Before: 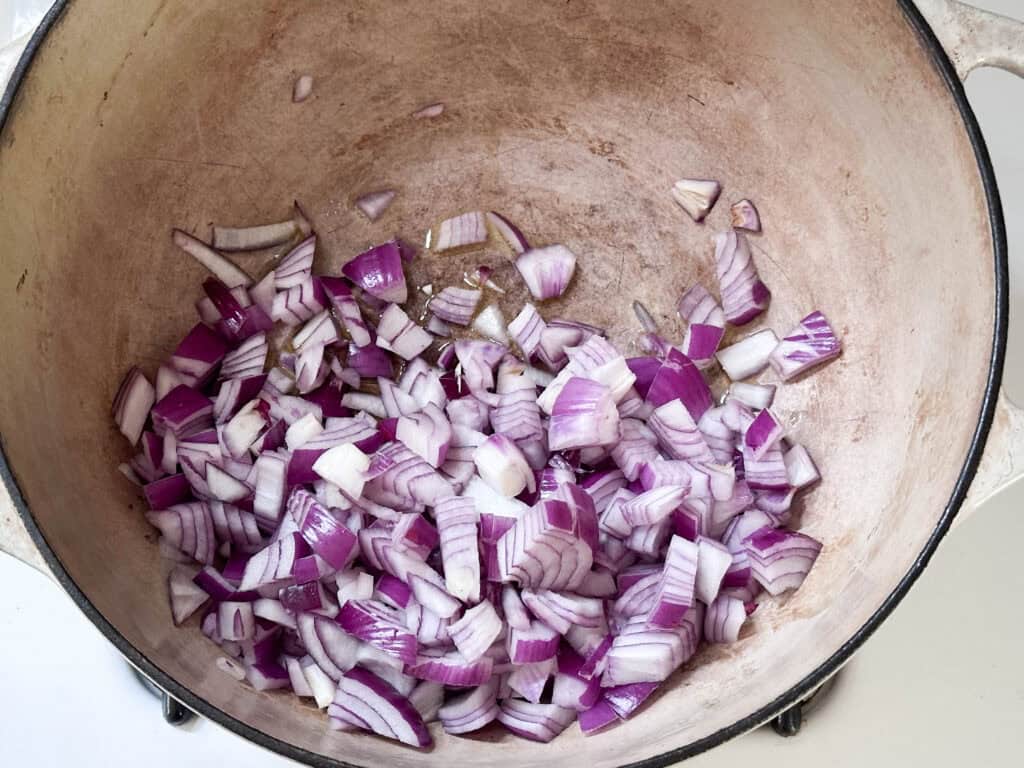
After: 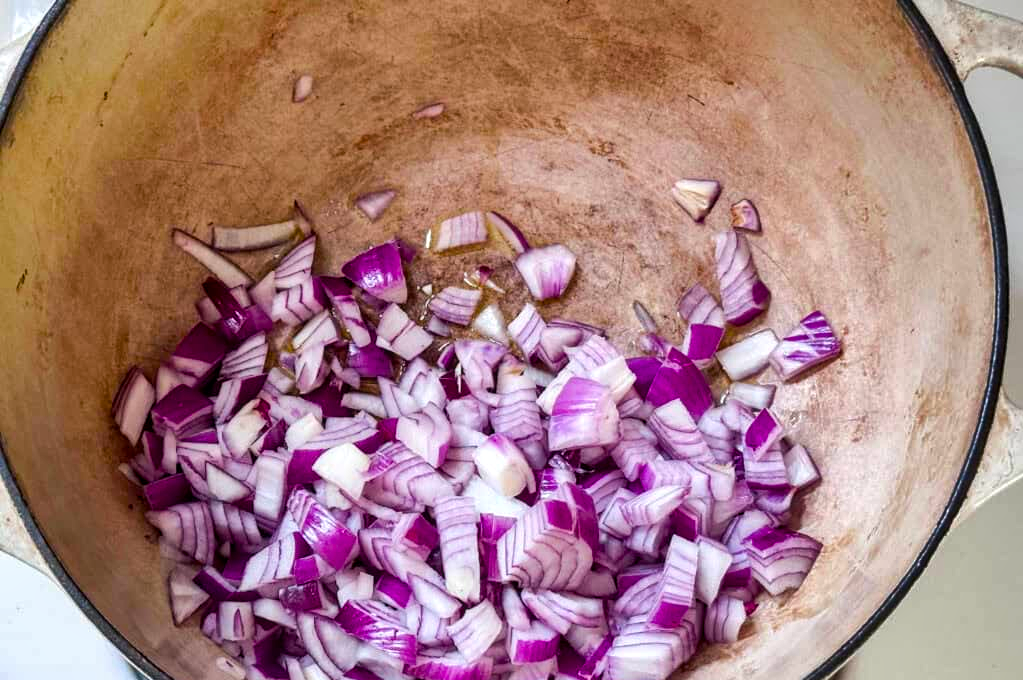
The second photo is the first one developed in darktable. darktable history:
crop and rotate: top 0%, bottom 11.395%
local contrast: on, module defaults
color balance rgb: shadows lift › luminance -20.304%, perceptual saturation grading › global saturation 29.766%, perceptual brilliance grading › mid-tones 9.144%, perceptual brilliance grading › shadows 15.589%, global vibrance 42.834%
shadows and highlights: radius 116.53, shadows 42.39, highlights -61.58, soften with gaussian
